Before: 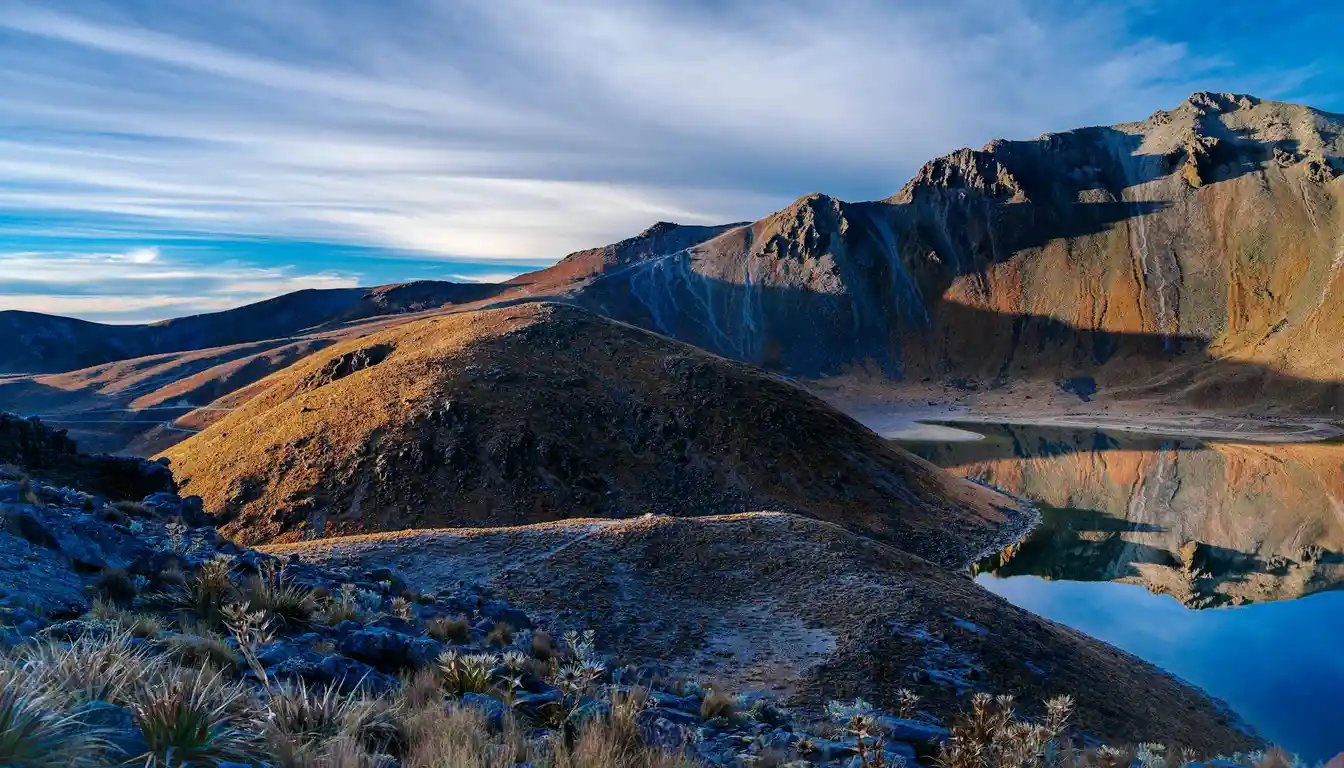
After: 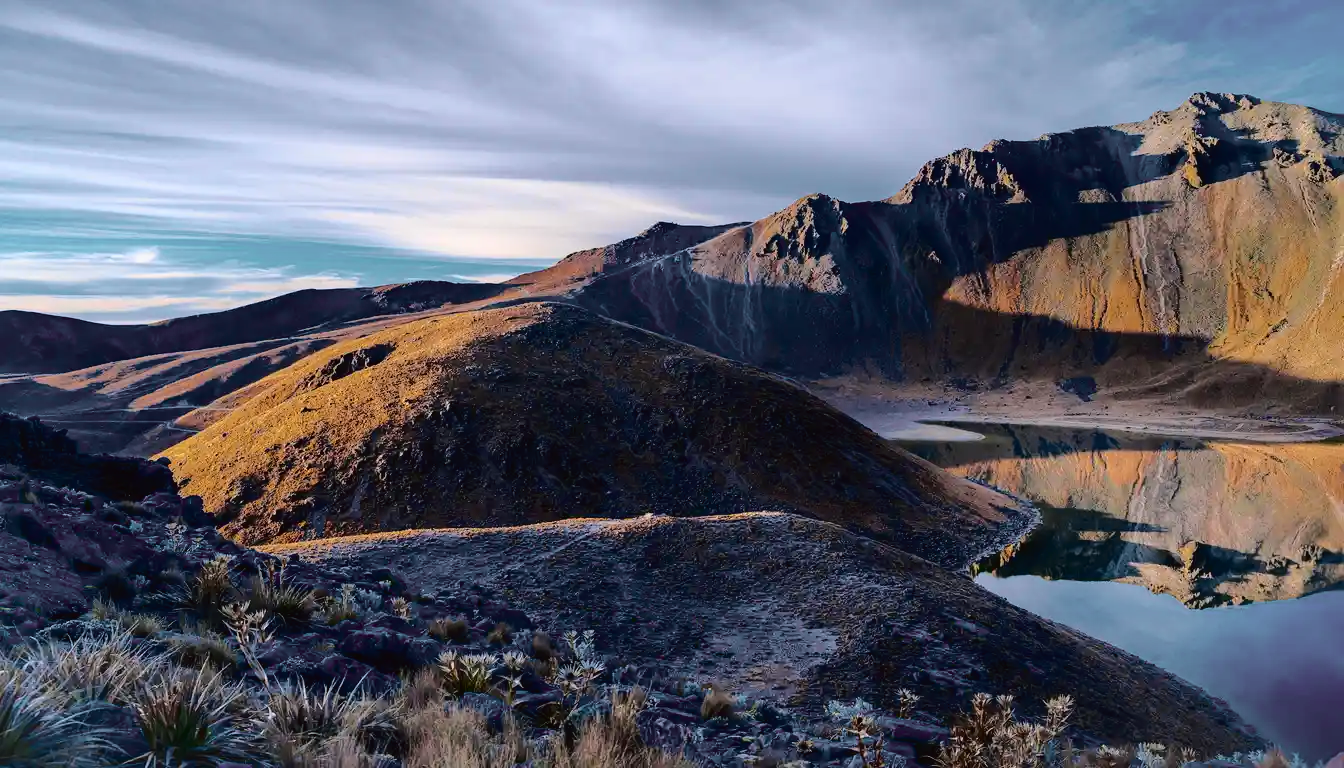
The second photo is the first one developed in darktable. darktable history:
tone curve: curves: ch0 [(0.003, 0.015) (0.104, 0.07) (0.236, 0.218) (0.401, 0.443) (0.495, 0.55) (0.65, 0.68) (0.832, 0.858) (1, 0.977)]; ch1 [(0, 0) (0.161, 0.092) (0.35, 0.33) (0.379, 0.401) (0.45, 0.466) (0.489, 0.499) (0.55, 0.56) (0.621, 0.615) (0.718, 0.734) (1, 1)]; ch2 [(0, 0) (0.369, 0.427) (0.44, 0.434) (0.502, 0.501) (0.557, 0.55) (0.586, 0.59) (1, 1)], color space Lab, independent channels, preserve colors none
